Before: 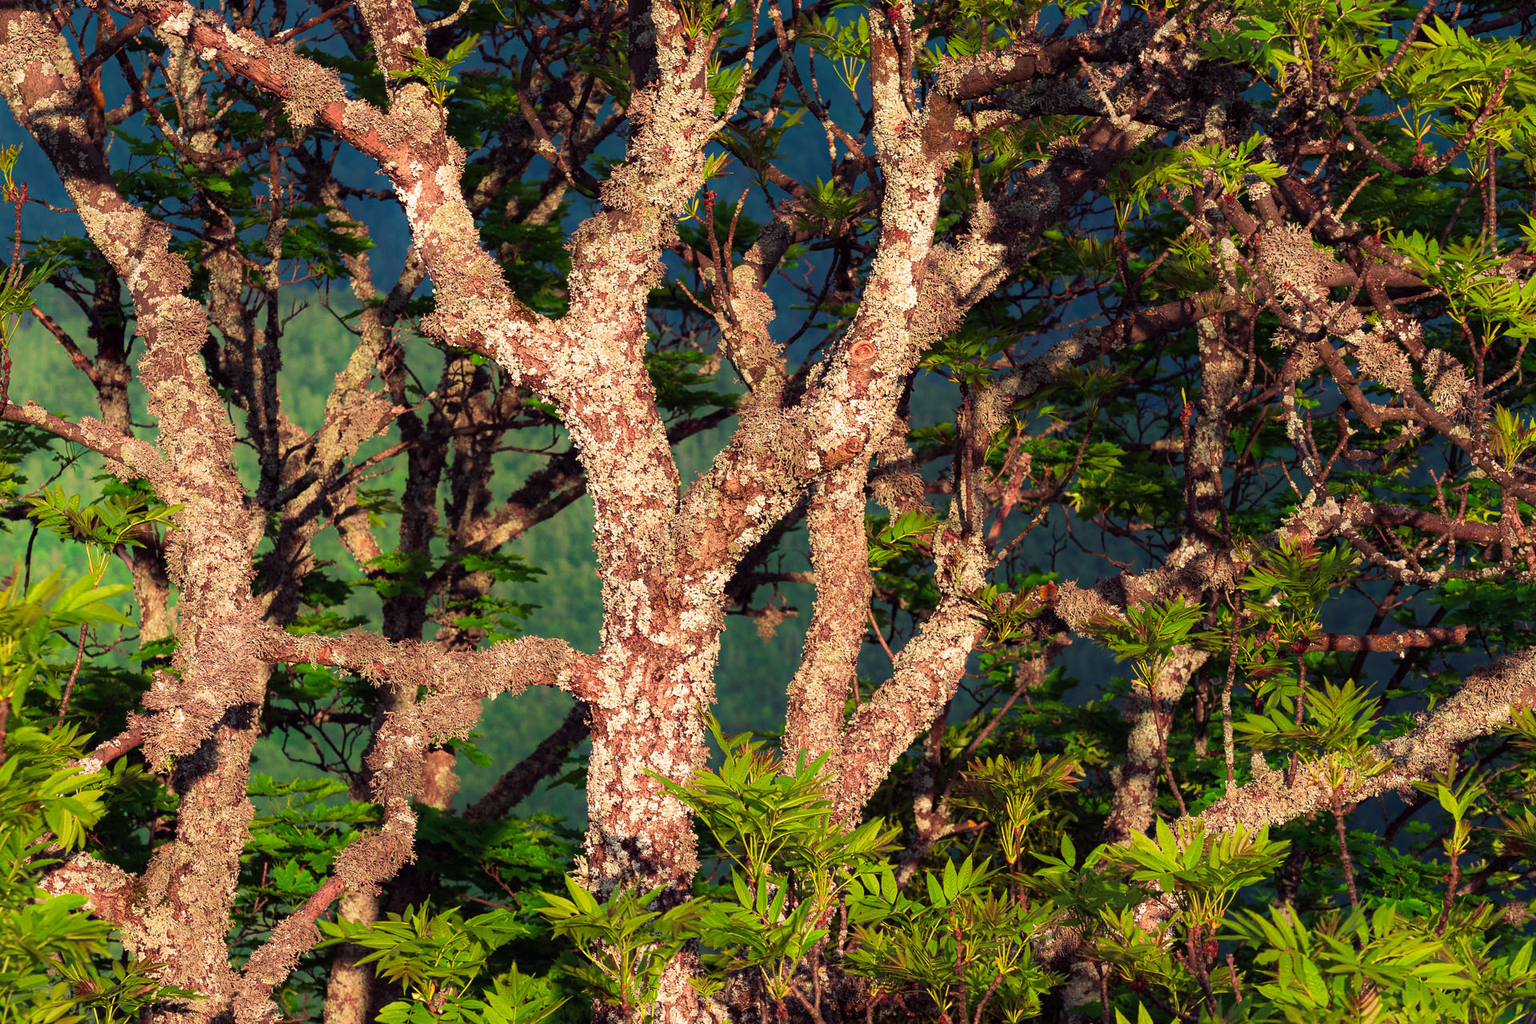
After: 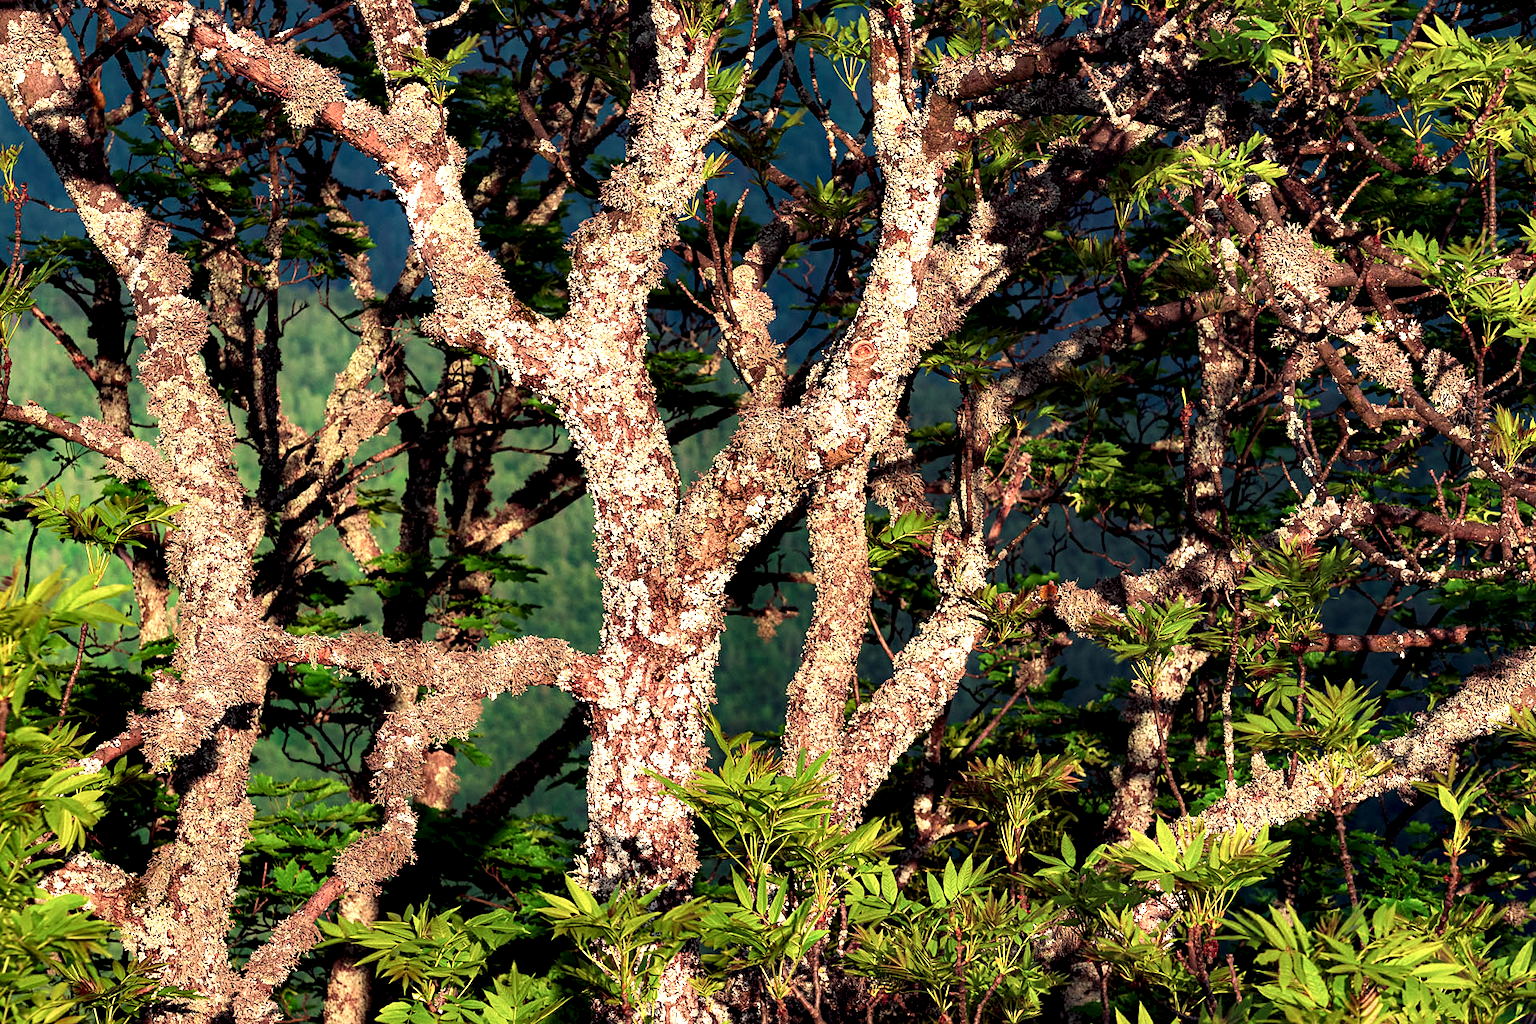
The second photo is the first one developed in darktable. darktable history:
contrast equalizer: octaves 7, y [[0.601, 0.6, 0.598, 0.598, 0.6, 0.601], [0.5 ×6], [0.5 ×6], [0 ×6], [0 ×6]]
sharpen: amount 0.212
